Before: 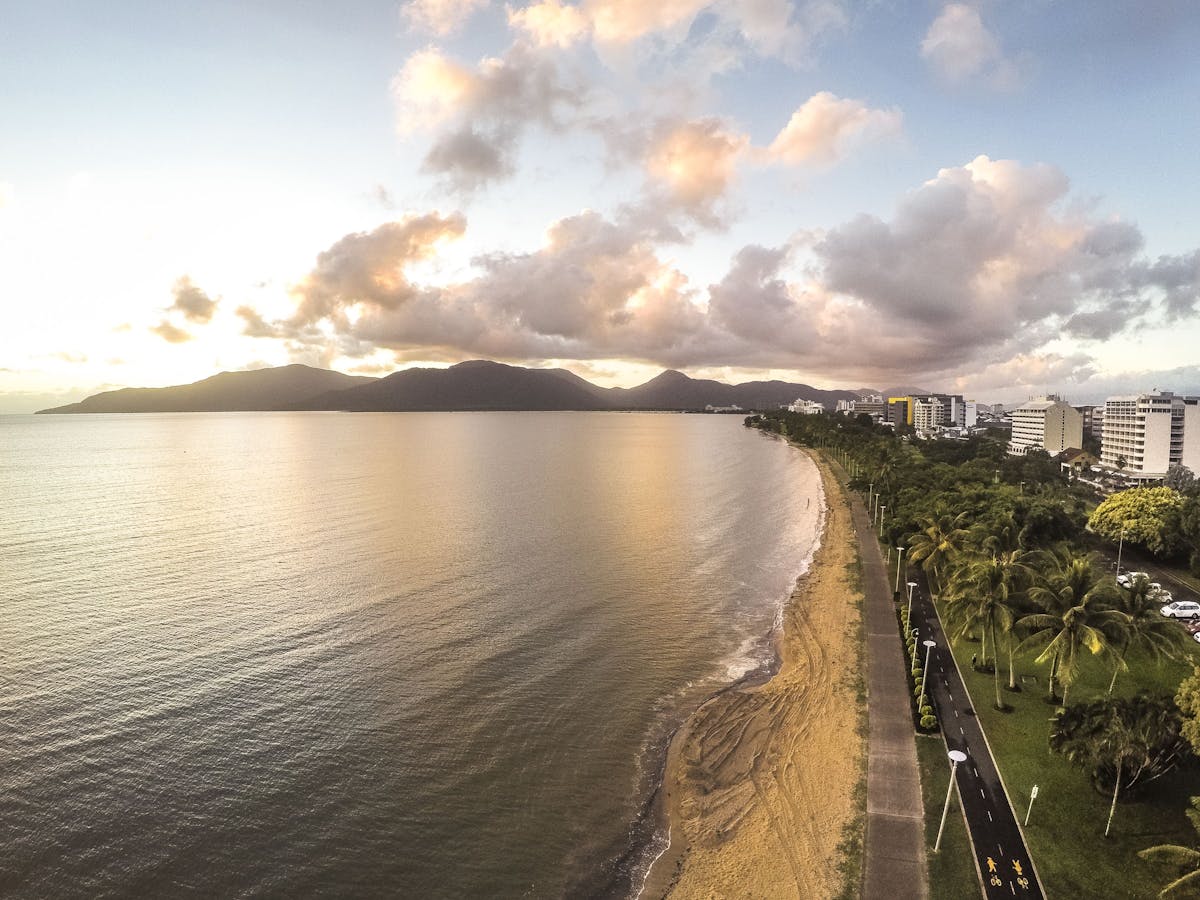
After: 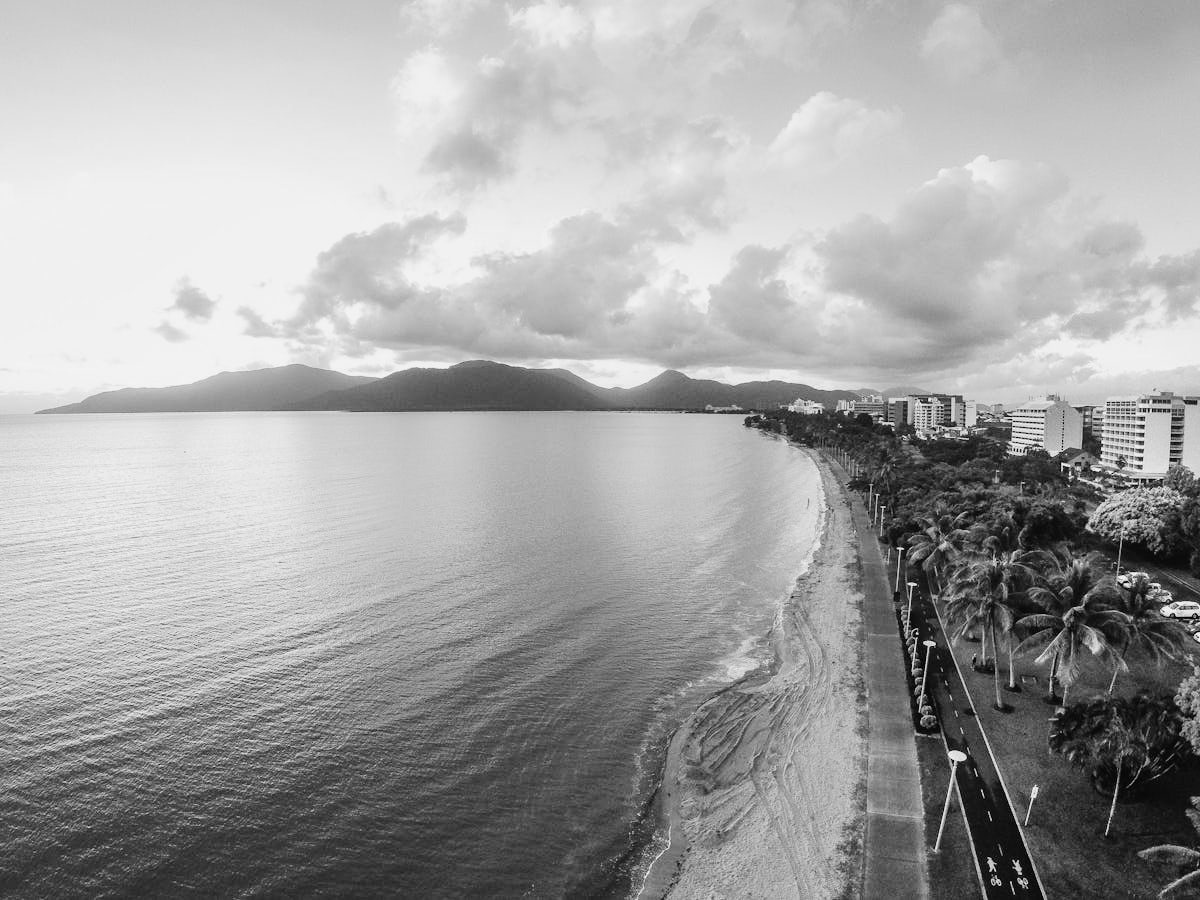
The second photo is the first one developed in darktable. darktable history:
color correction: highlights a* -5.94, highlights b* 9.48, shadows a* 10.12, shadows b* 23.94
monochrome: a -74.22, b 78.2
tone curve: curves: ch0 [(0, 0) (0.003, 0.013) (0.011, 0.016) (0.025, 0.021) (0.044, 0.029) (0.069, 0.039) (0.1, 0.056) (0.136, 0.085) (0.177, 0.14) (0.224, 0.201) (0.277, 0.28) (0.335, 0.372) (0.399, 0.475) (0.468, 0.567) (0.543, 0.643) (0.623, 0.722) (0.709, 0.801) (0.801, 0.859) (0.898, 0.927) (1, 1)], preserve colors none
color balance: output saturation 98.5%
